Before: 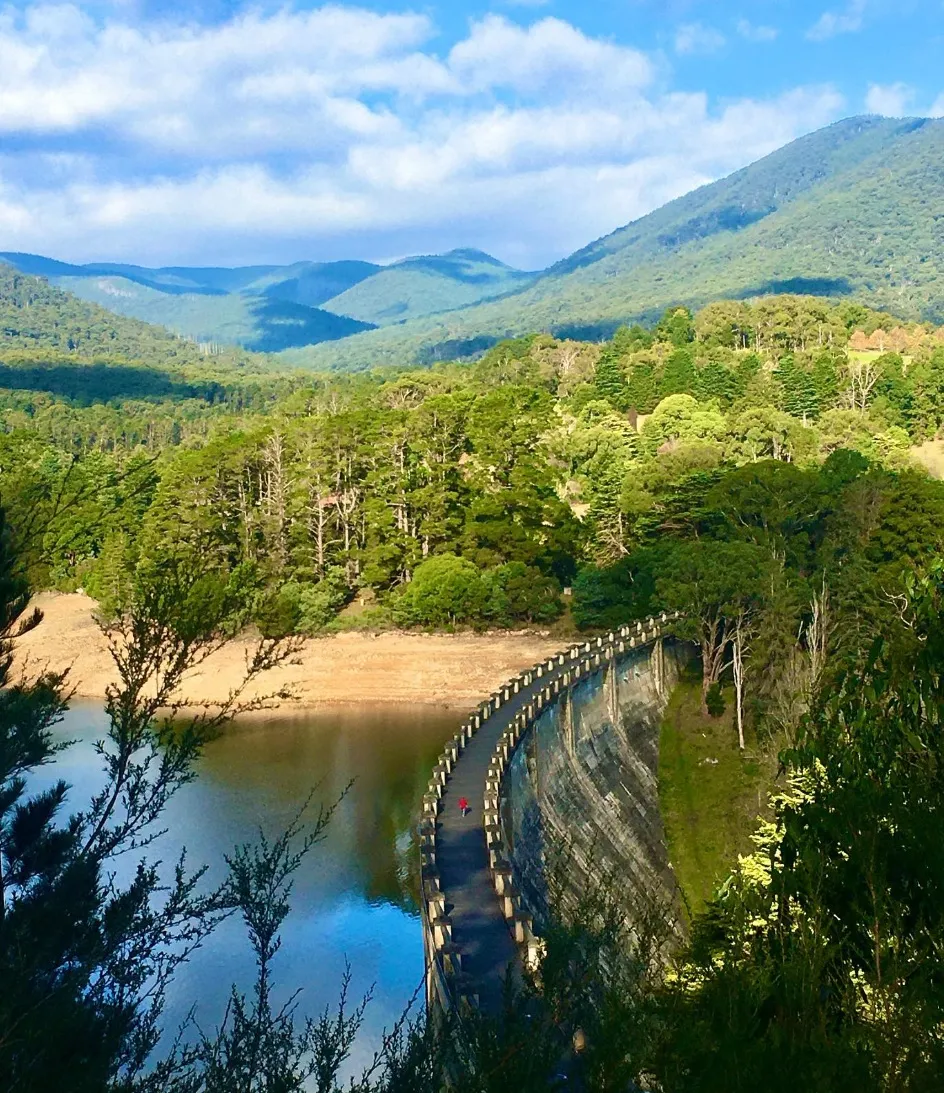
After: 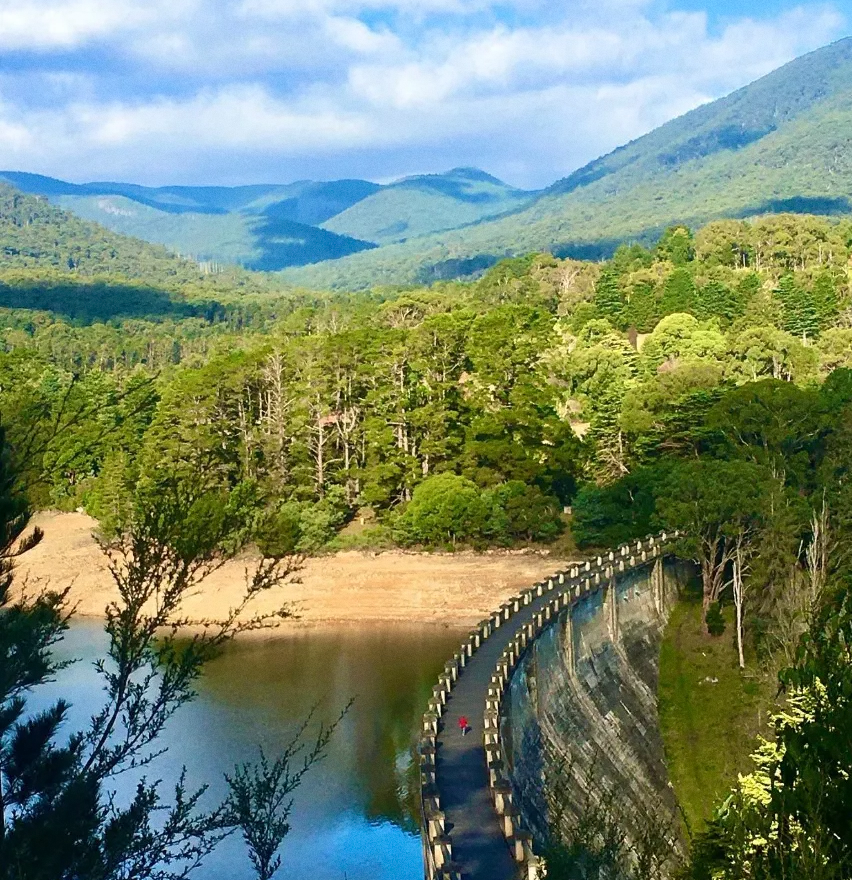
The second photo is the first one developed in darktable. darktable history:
grain: coarseness 0.09 ISO, strength 16.61%
crop: top 7.49%, right 9.717%, bottom 11.943%
